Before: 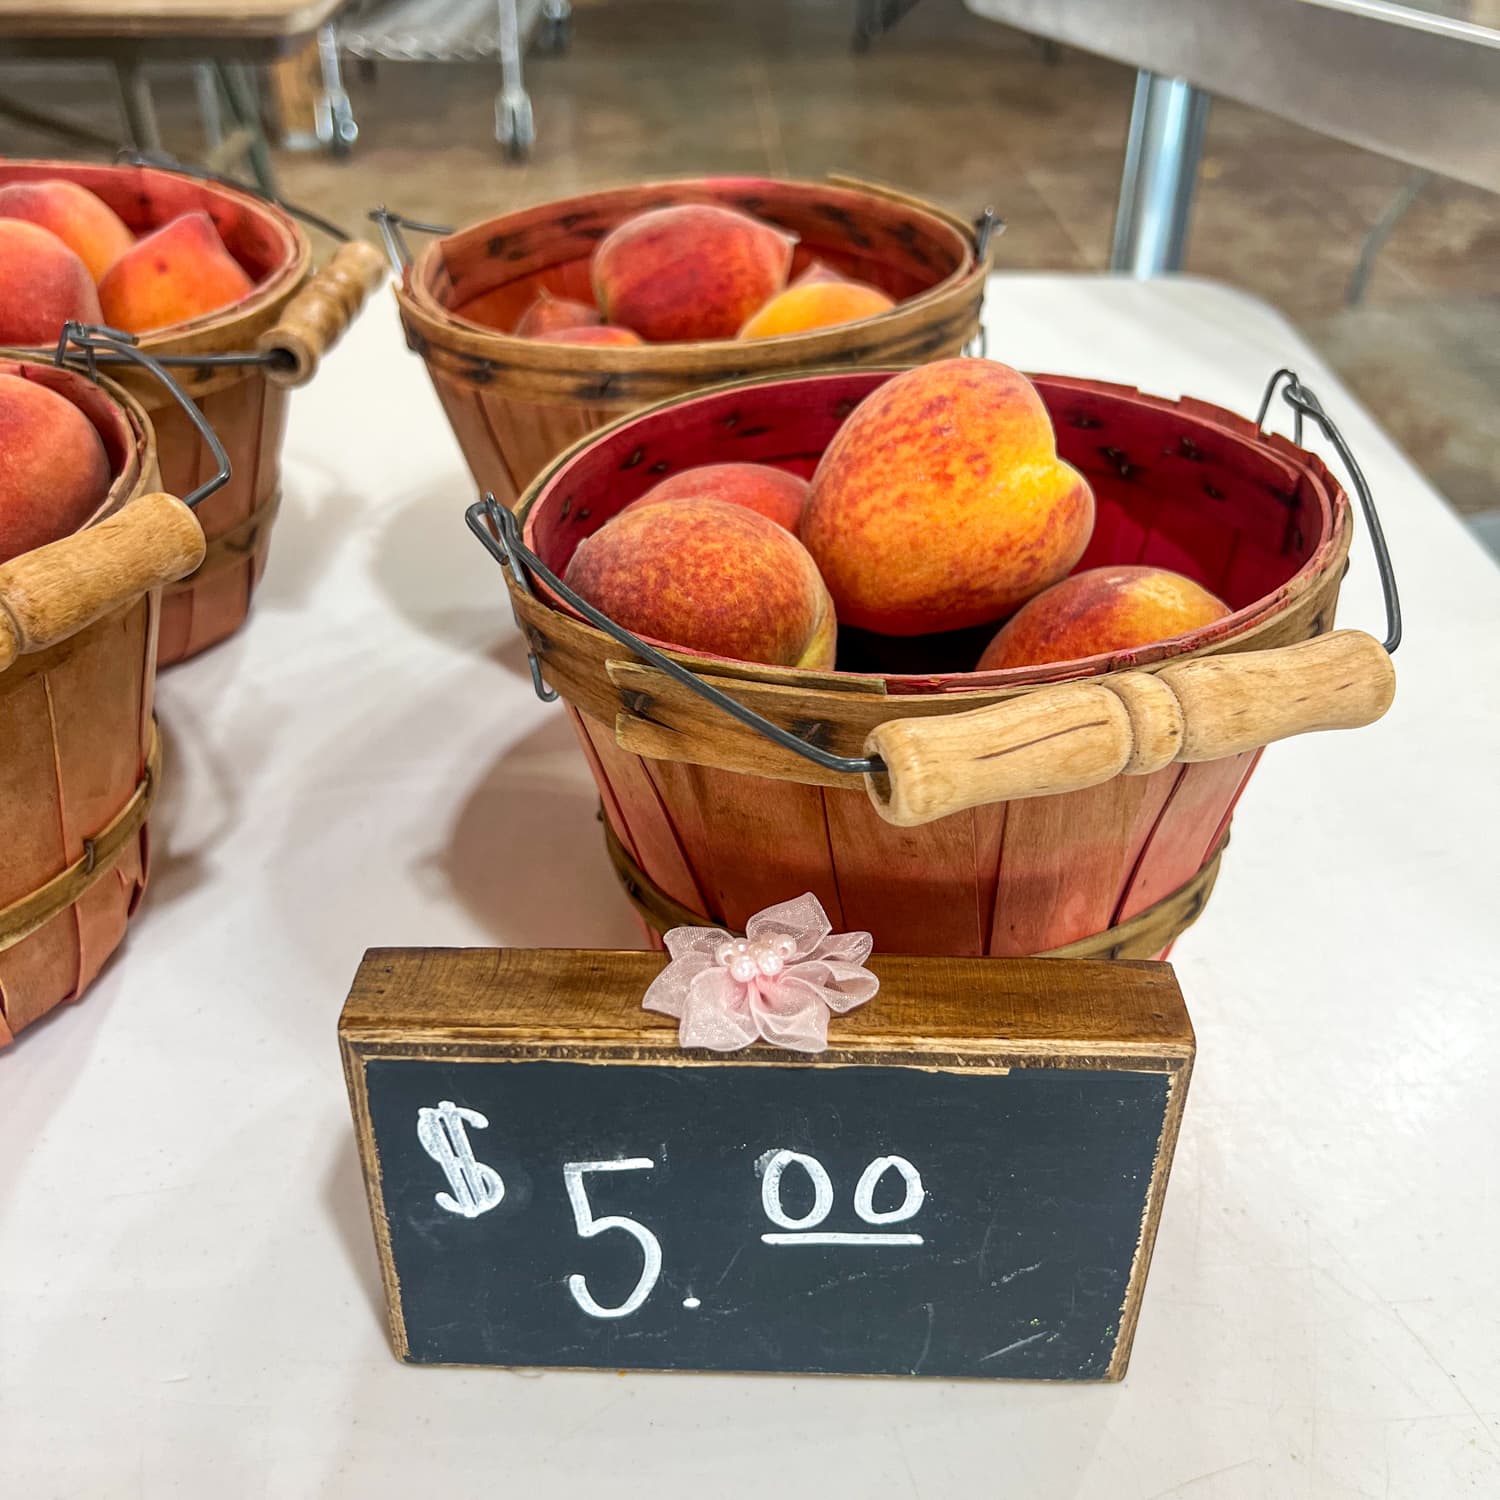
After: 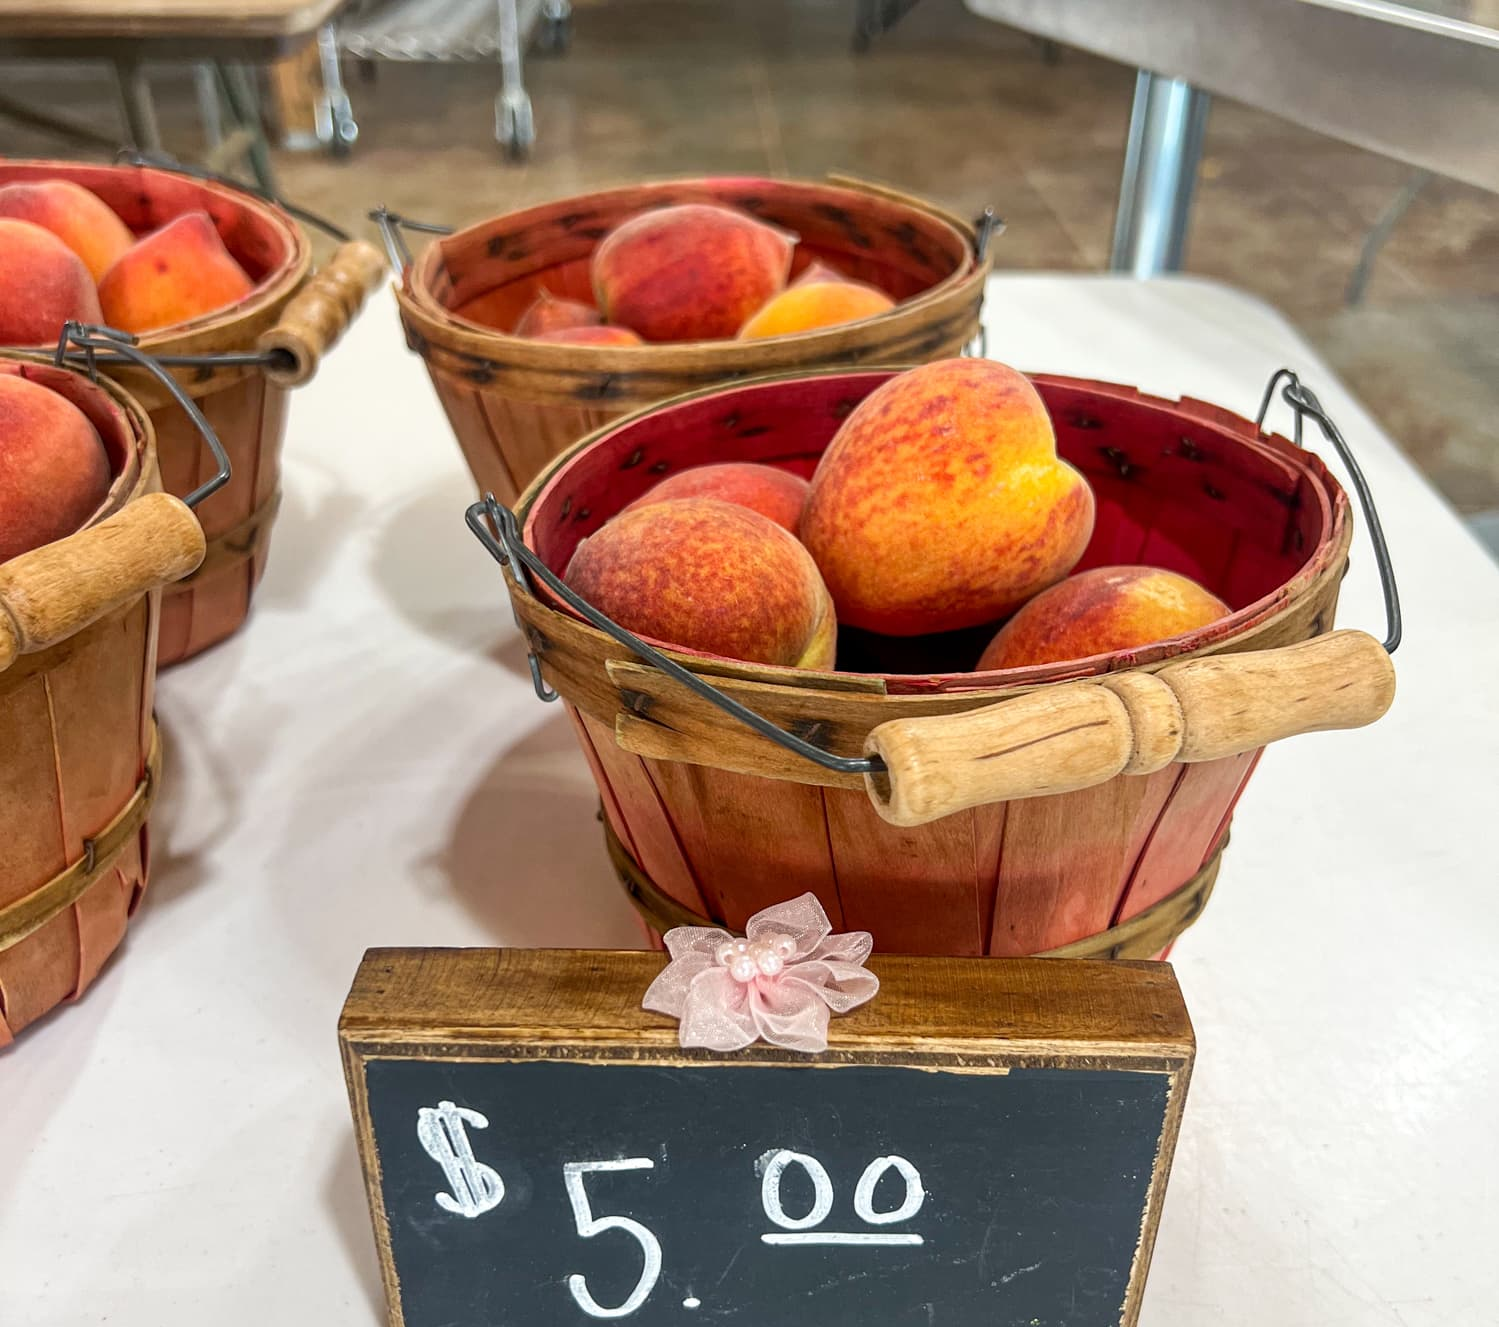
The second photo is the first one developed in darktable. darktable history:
color correction: highlights a* -0.182, highlights b* -0.124
crop and rotate: top 0%, bottom 11.49%
